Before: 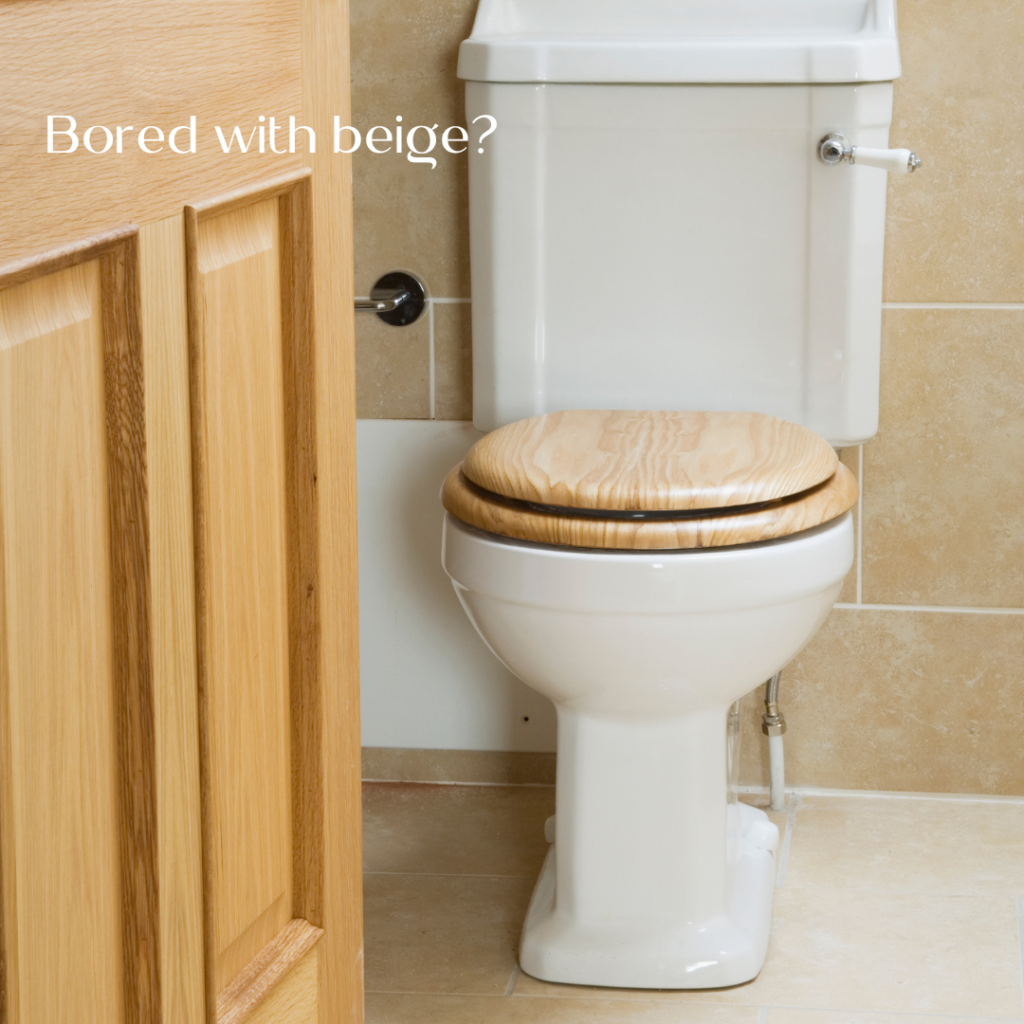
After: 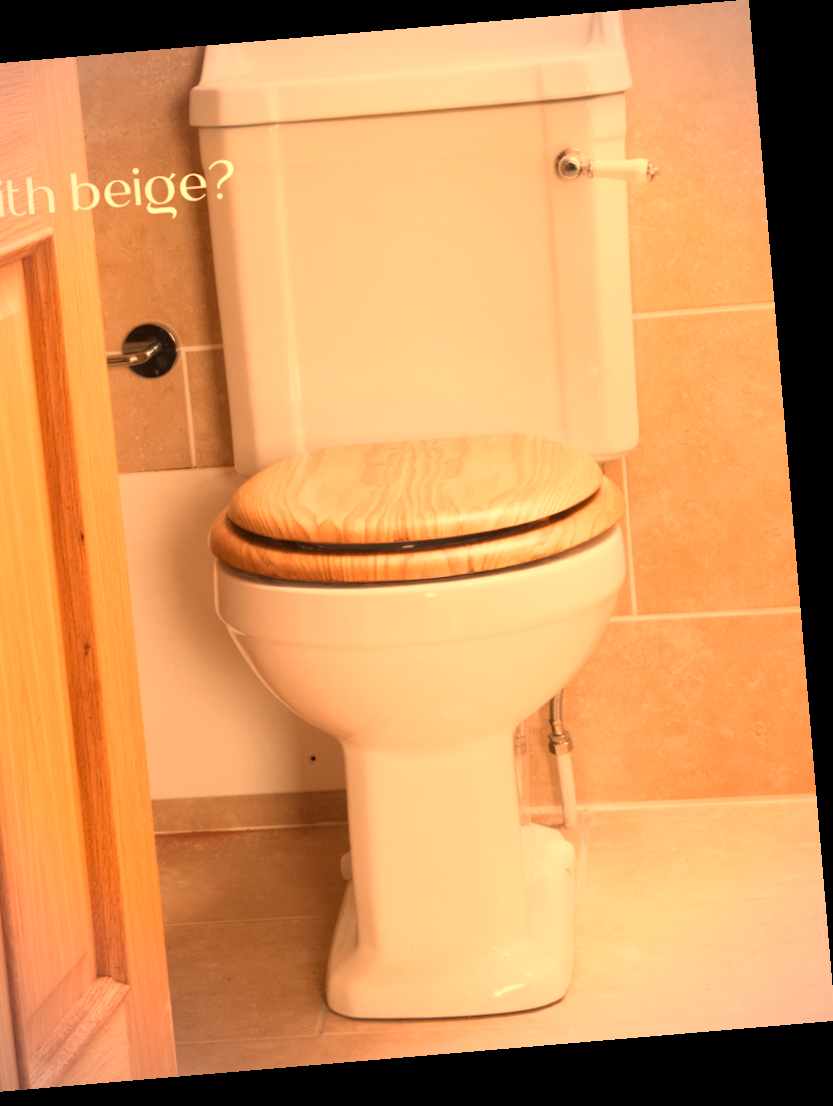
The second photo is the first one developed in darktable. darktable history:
rotate and perspective: rotation -4.86°, automatic cropping off
crop and rotate: left 24.6%
vignetting: on, module defaults
white balance: red 1.467, blue 0.684
